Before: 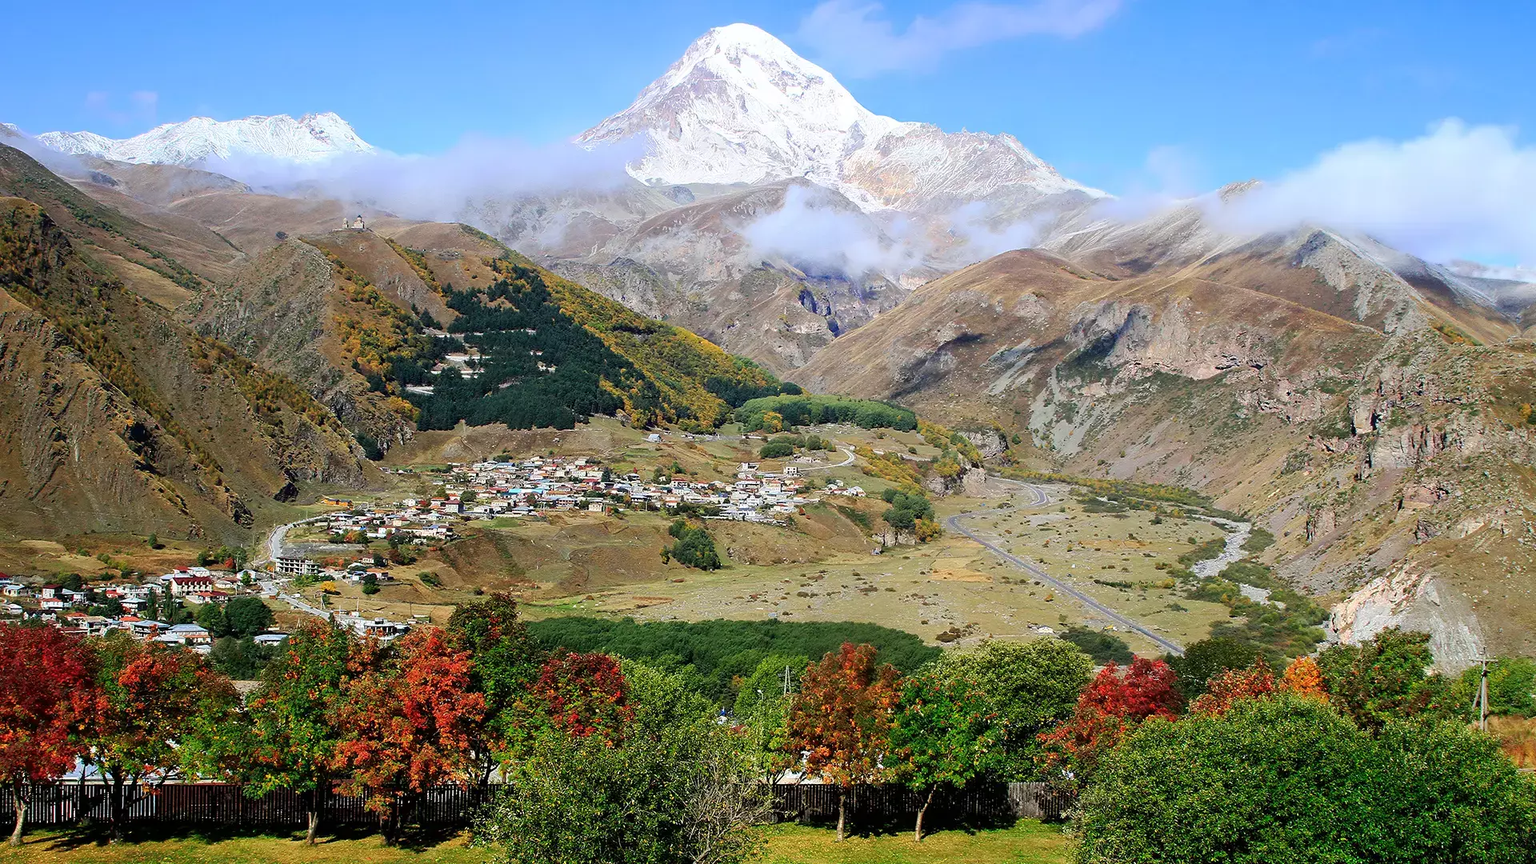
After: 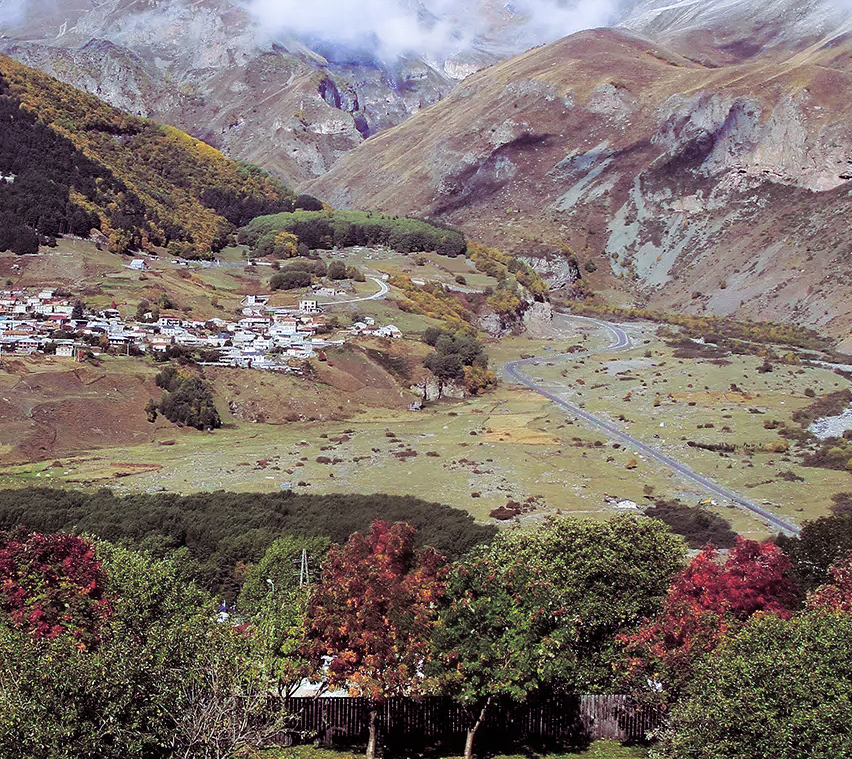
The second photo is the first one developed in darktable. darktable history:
split-toning: shadows › hue 316.8°, shadows › saturation 0.47, highlights › hue 201.6°, highlights › saturation 0, balance -41.97, compress 28.01%
white balance: red 0.954, blue 1.079
crop: left 35.432%, top 26.233%, right 20.145%, bottom 3.432%
